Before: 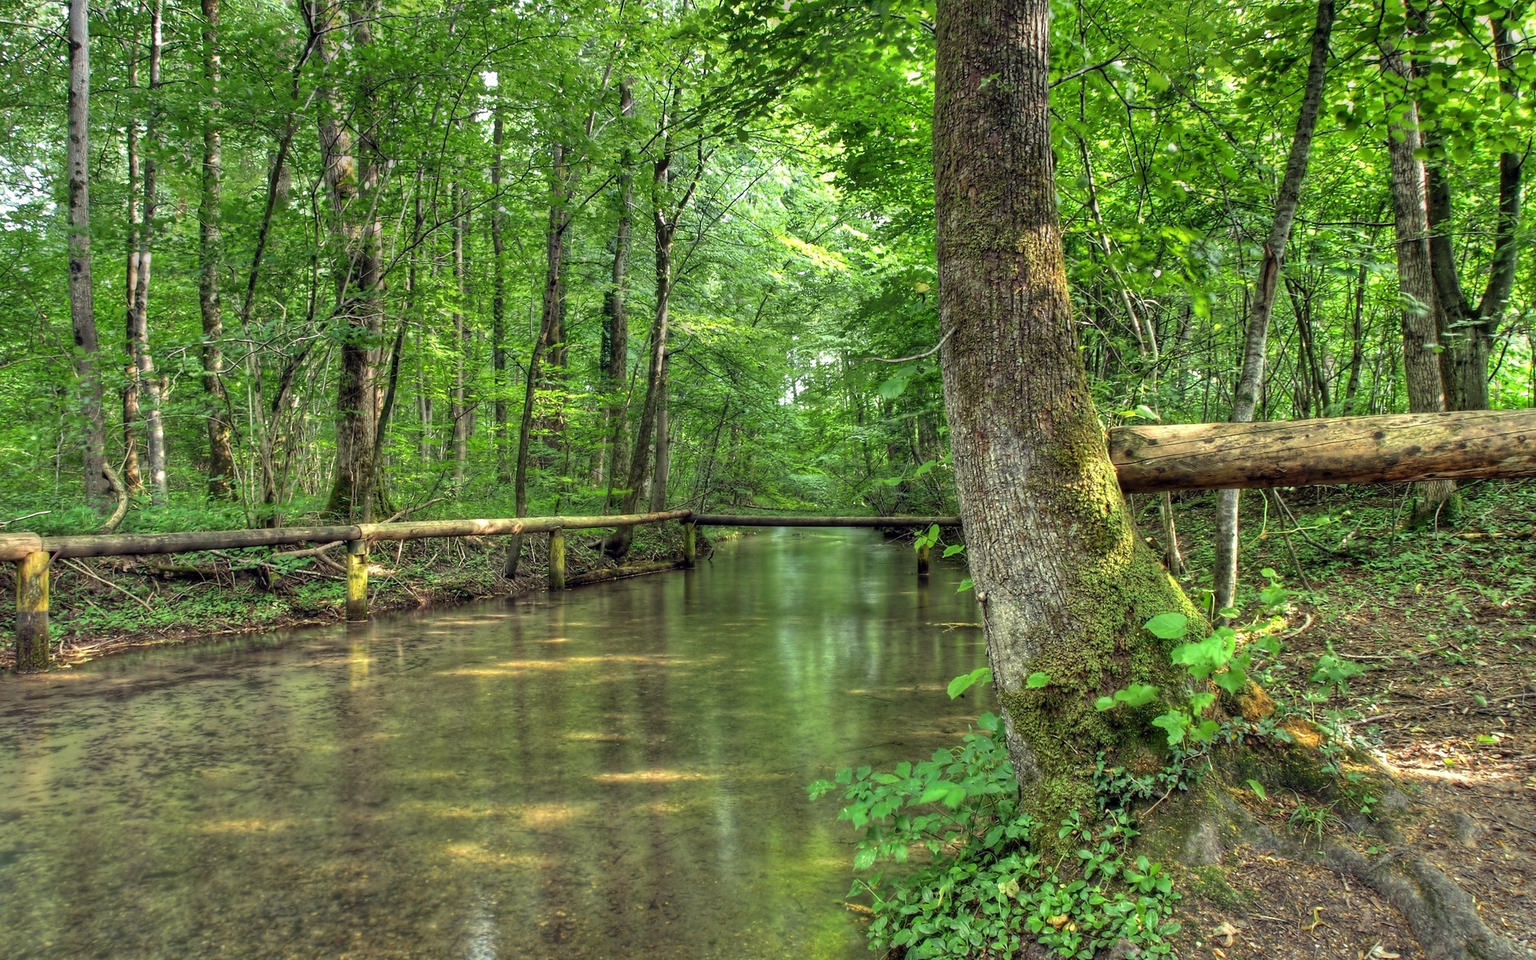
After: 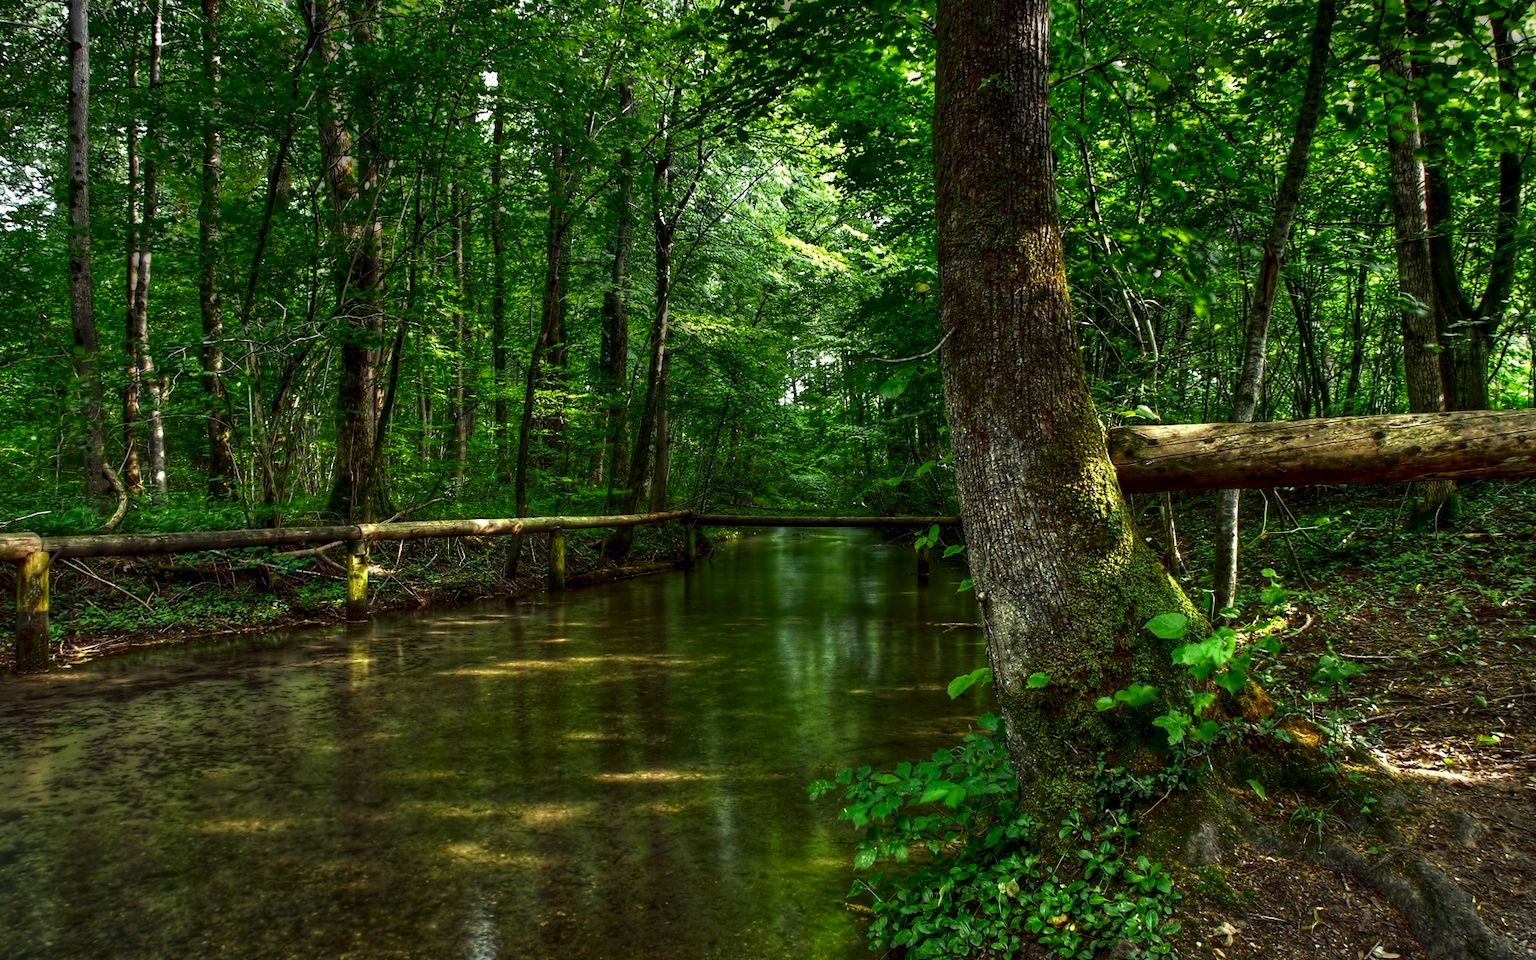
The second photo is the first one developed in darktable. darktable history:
tone equalizer: edges refinement/feathering 500, mask exposure compensation -1.57 EV, preserve details no
contrast brightness saturation: brightness -0.533
vignetting: fall-off start 100.79%, fall-off radius 72.16%, width/height ratio 1.172
